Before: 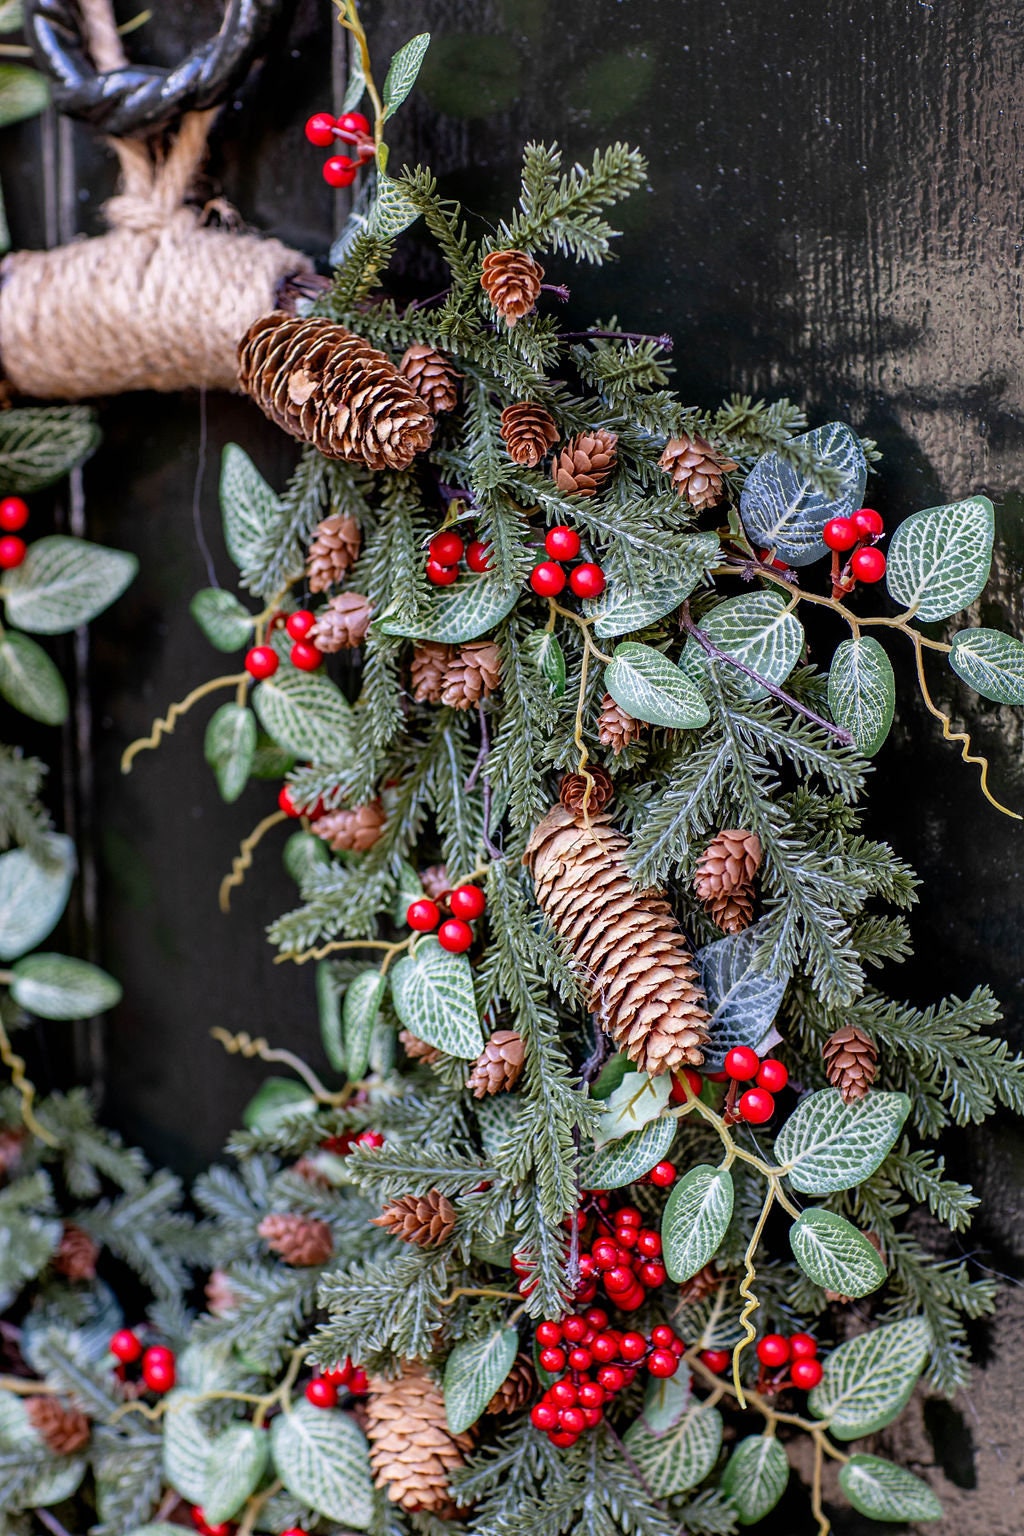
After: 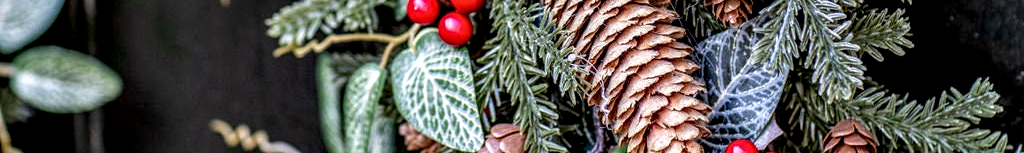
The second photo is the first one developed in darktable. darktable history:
crop and rotate: top 59.084%, bottom 30.916%
local contrast: highlights 12%, shadows 38%, detail 183%, midtone range 0.471
